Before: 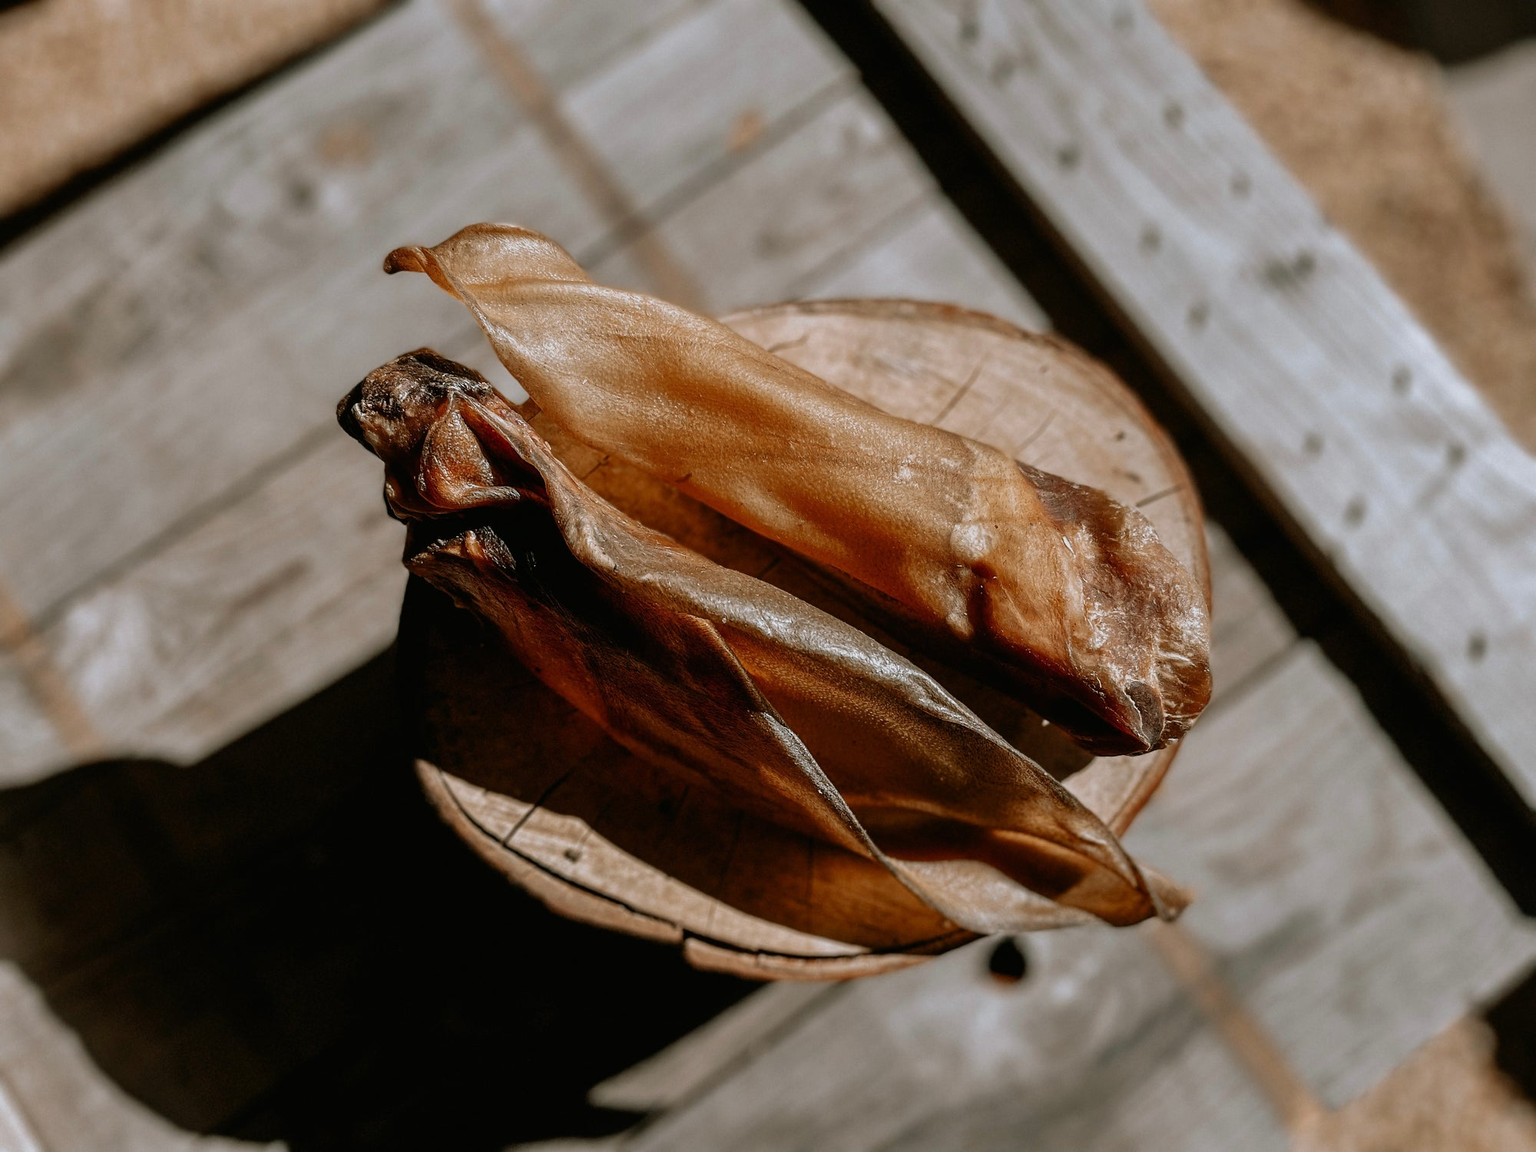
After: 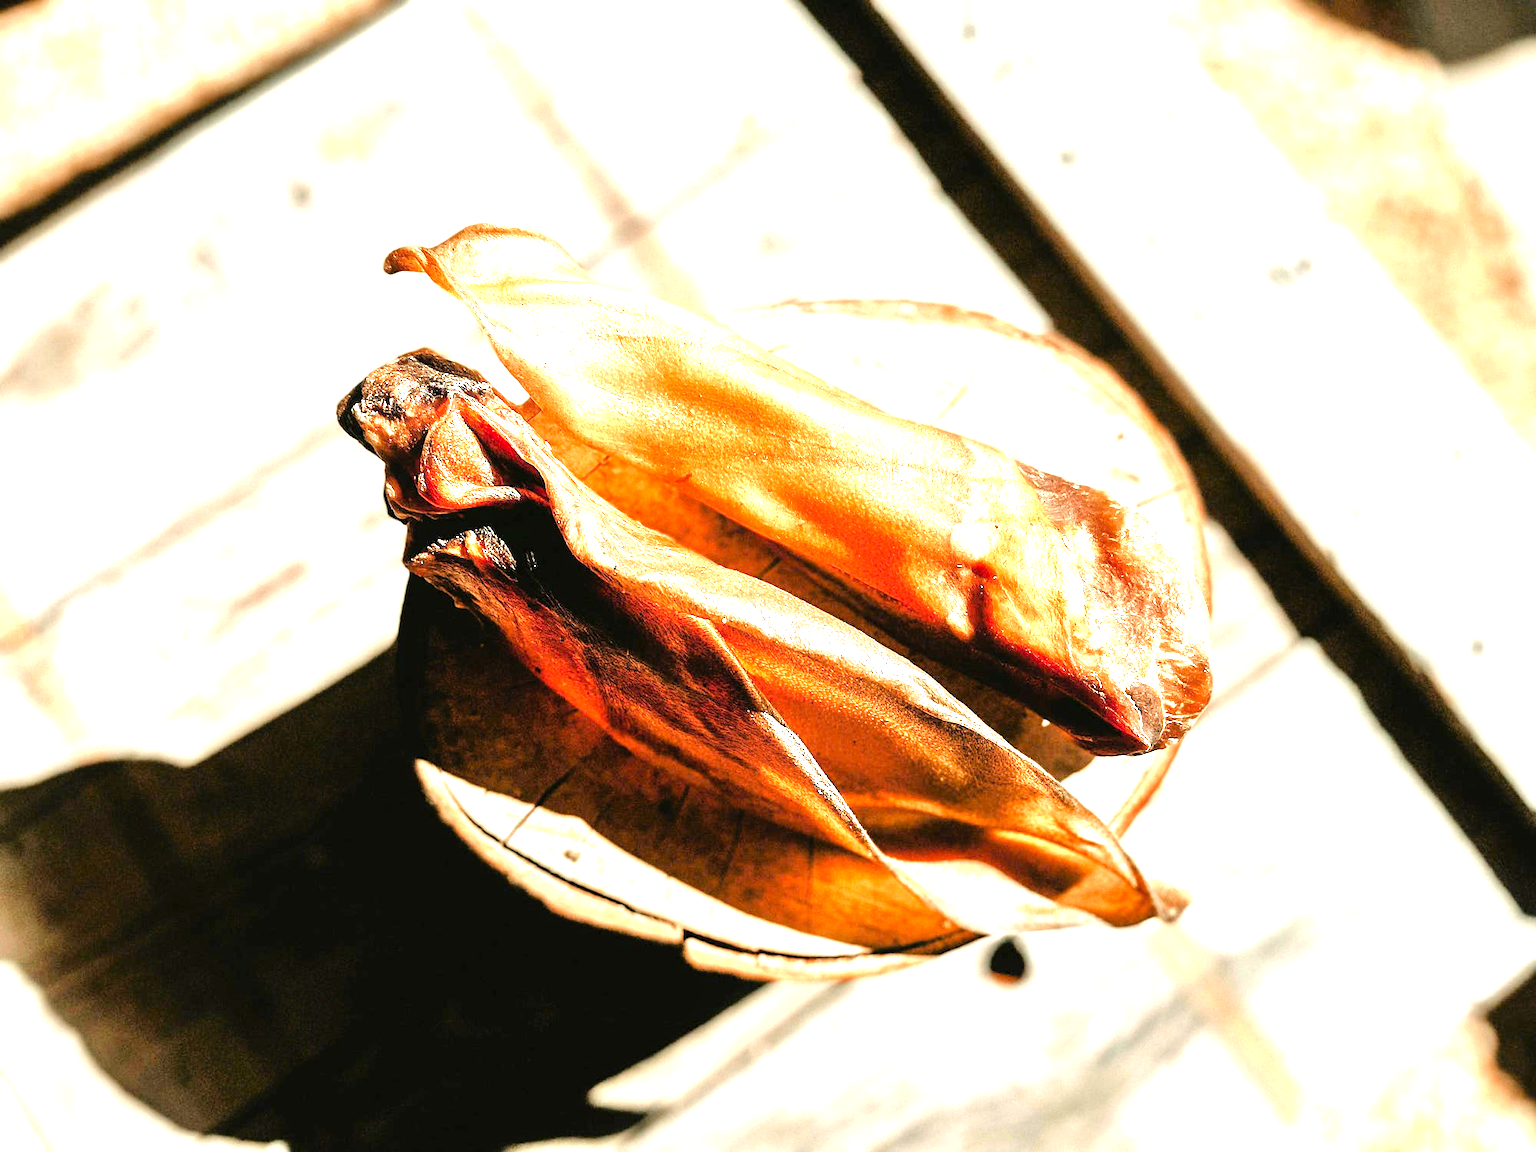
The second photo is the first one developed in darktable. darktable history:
exposure: black level correction 0, exposure 1.2 EV, compensate exposure bias true, compensate highlight preservation false
tone equalizer: -7 EV 0.15 EV, -6 EV 0.6 EV, -5 EV 1.15 EV, -4 EV 1.33 EV, -3 EV 1.15 EV, -2 EV 0.6 EV, -1 EV 0.15 EV, mask exposure compensation -0.5 EV
levels: levels [0, 0.352, 0.703]
